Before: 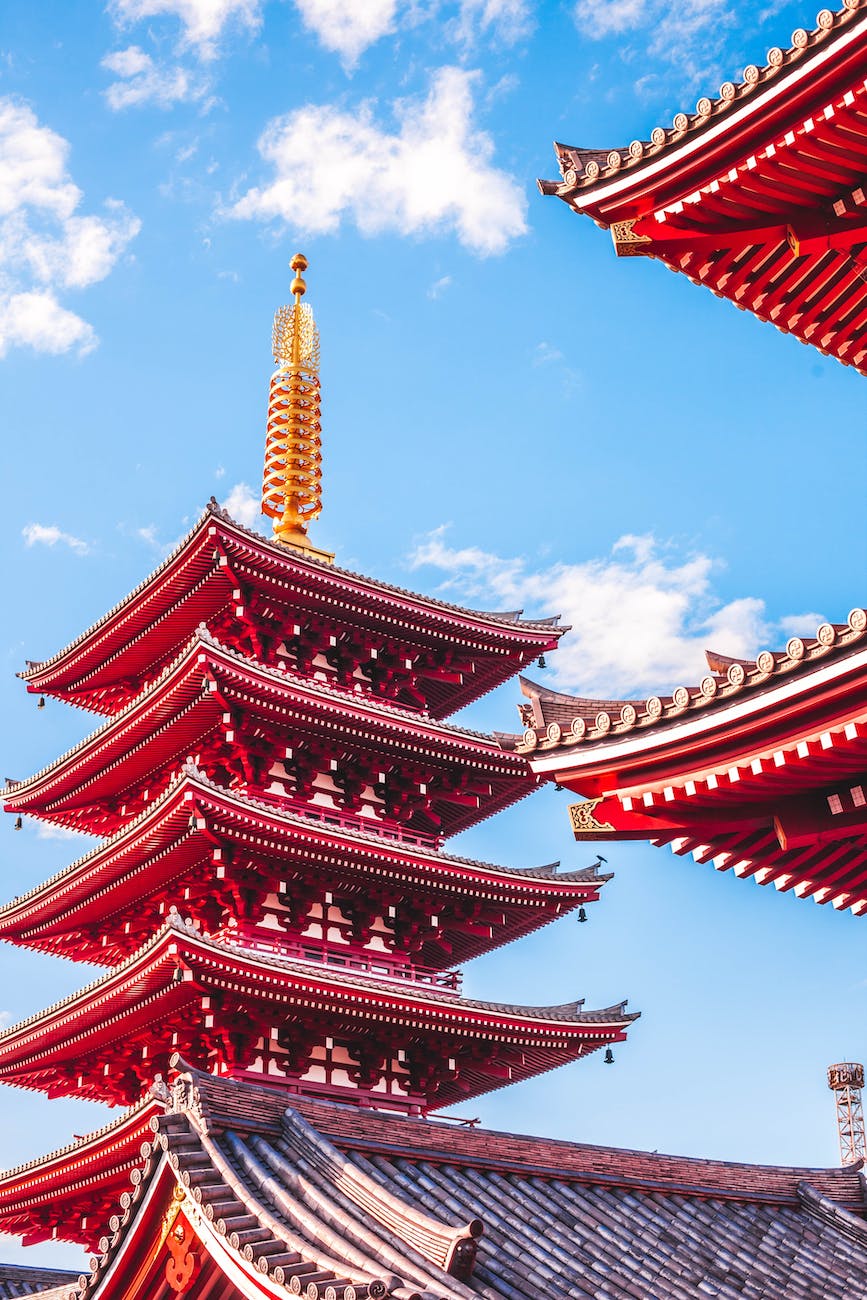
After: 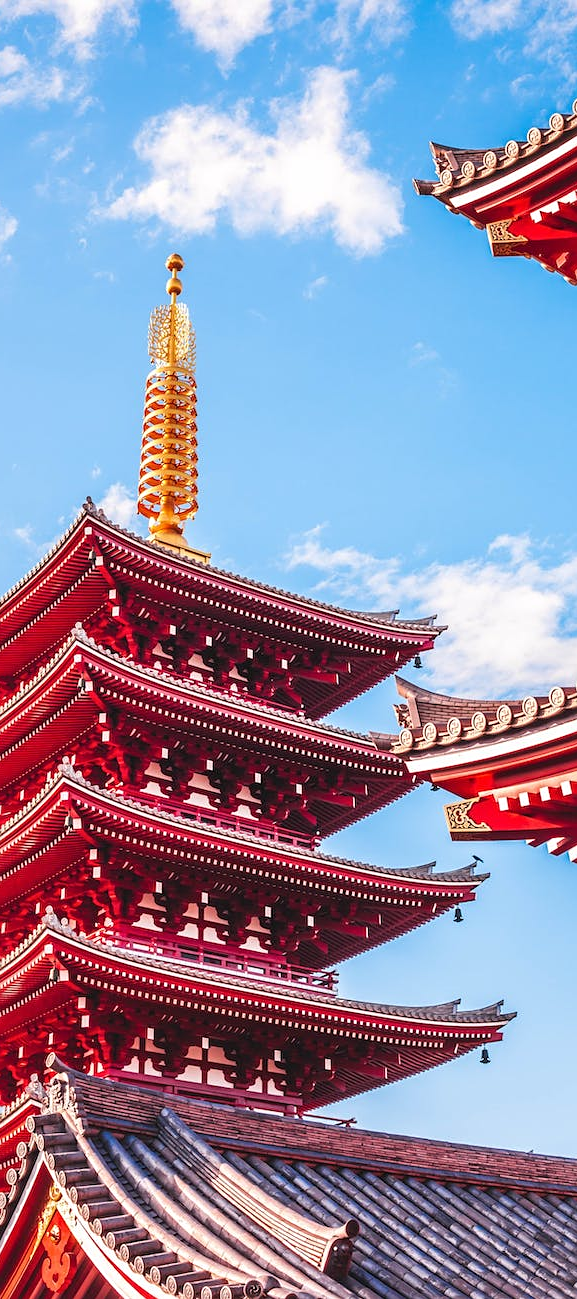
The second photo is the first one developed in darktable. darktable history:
sharpen: amount 0.2
crop and rotate: left 14.385%, right 18.948%
